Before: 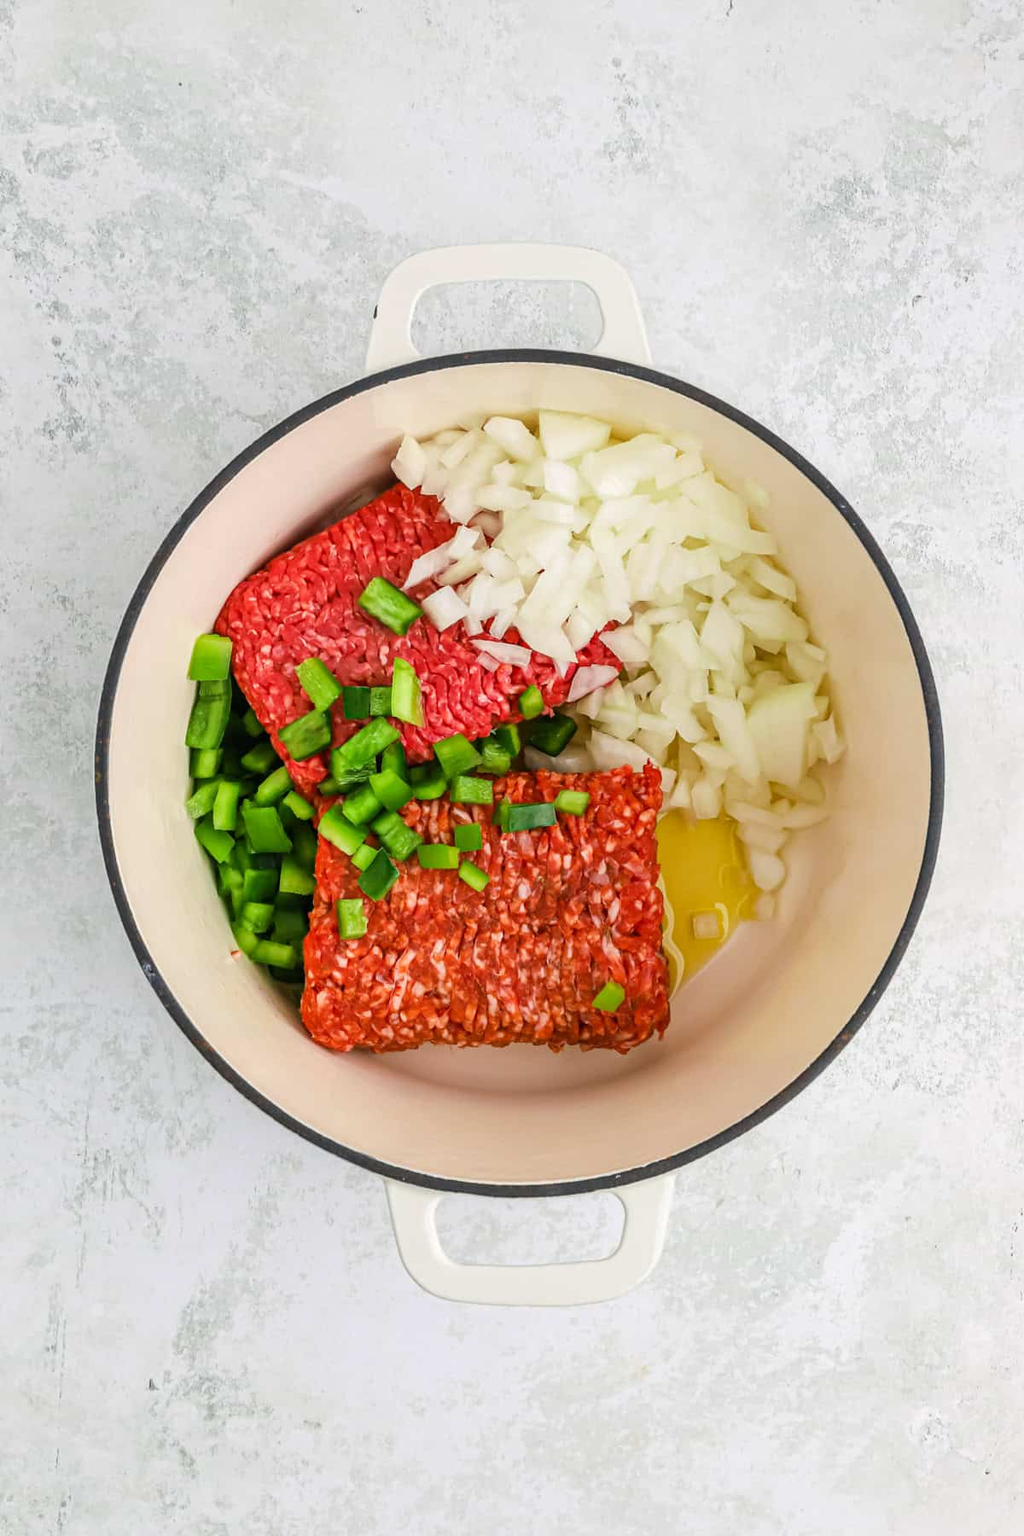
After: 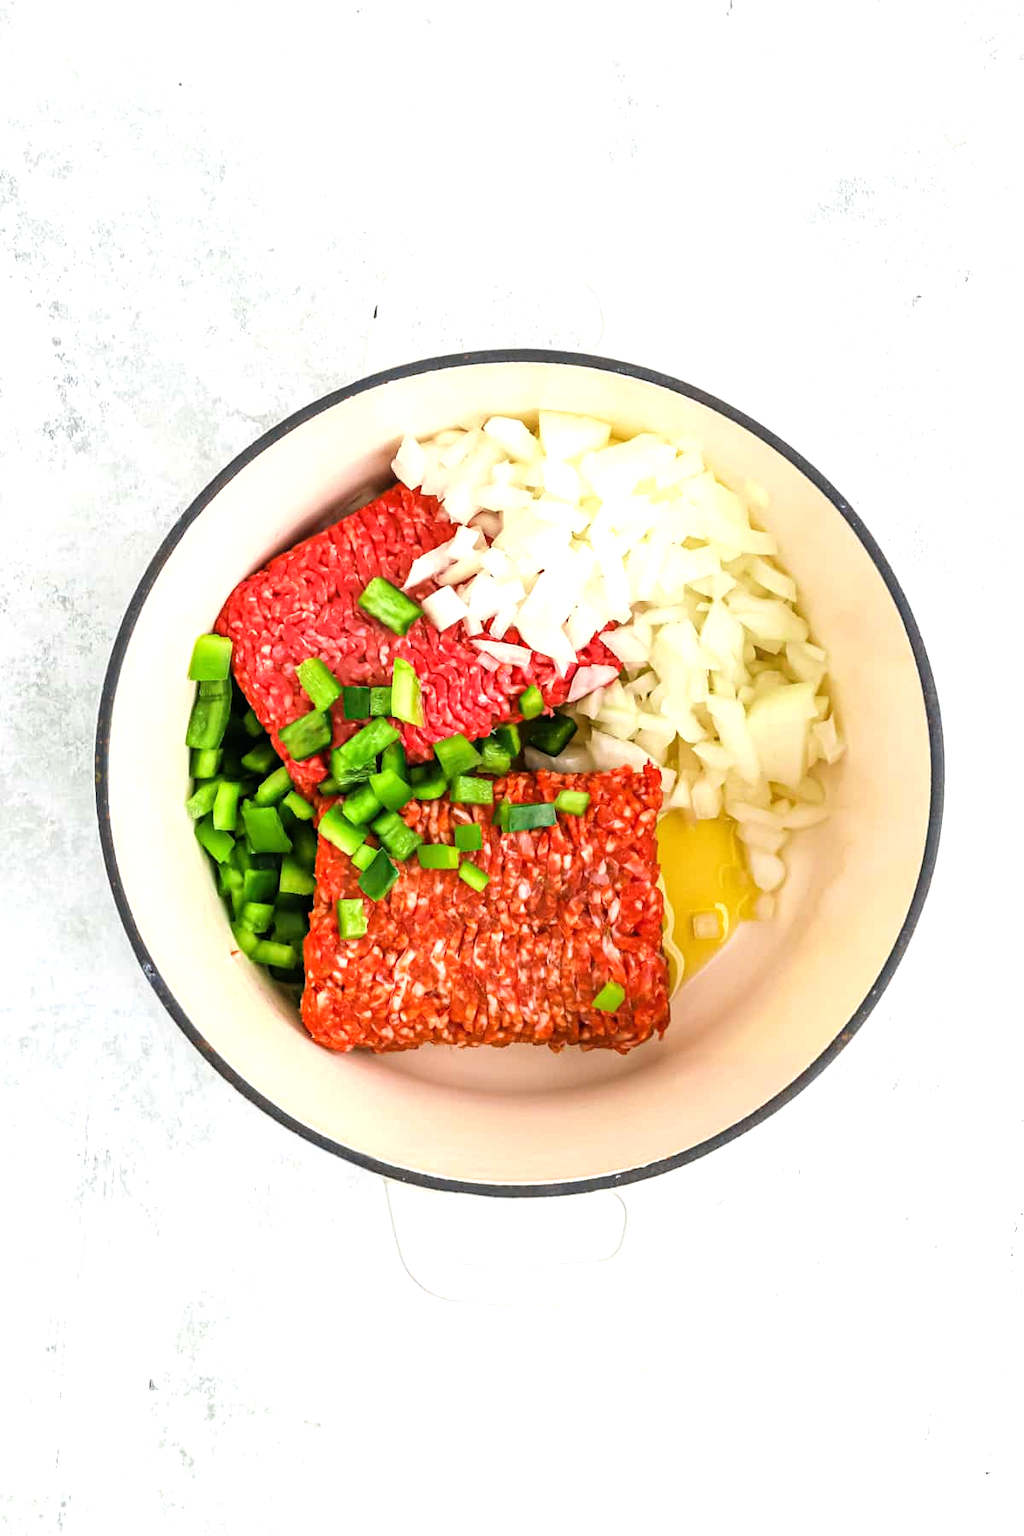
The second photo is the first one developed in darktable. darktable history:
tone equalizer: -8 EV -0.736 EV, -7 EV -0.725 EV, -6 EV -0.614 EV, -5 EV -0.365 EV, -3 EV 0.402 EV, -2 EV 0.6 EV, -1 EV 0.676 EV, +0 EV 0.726 EV
